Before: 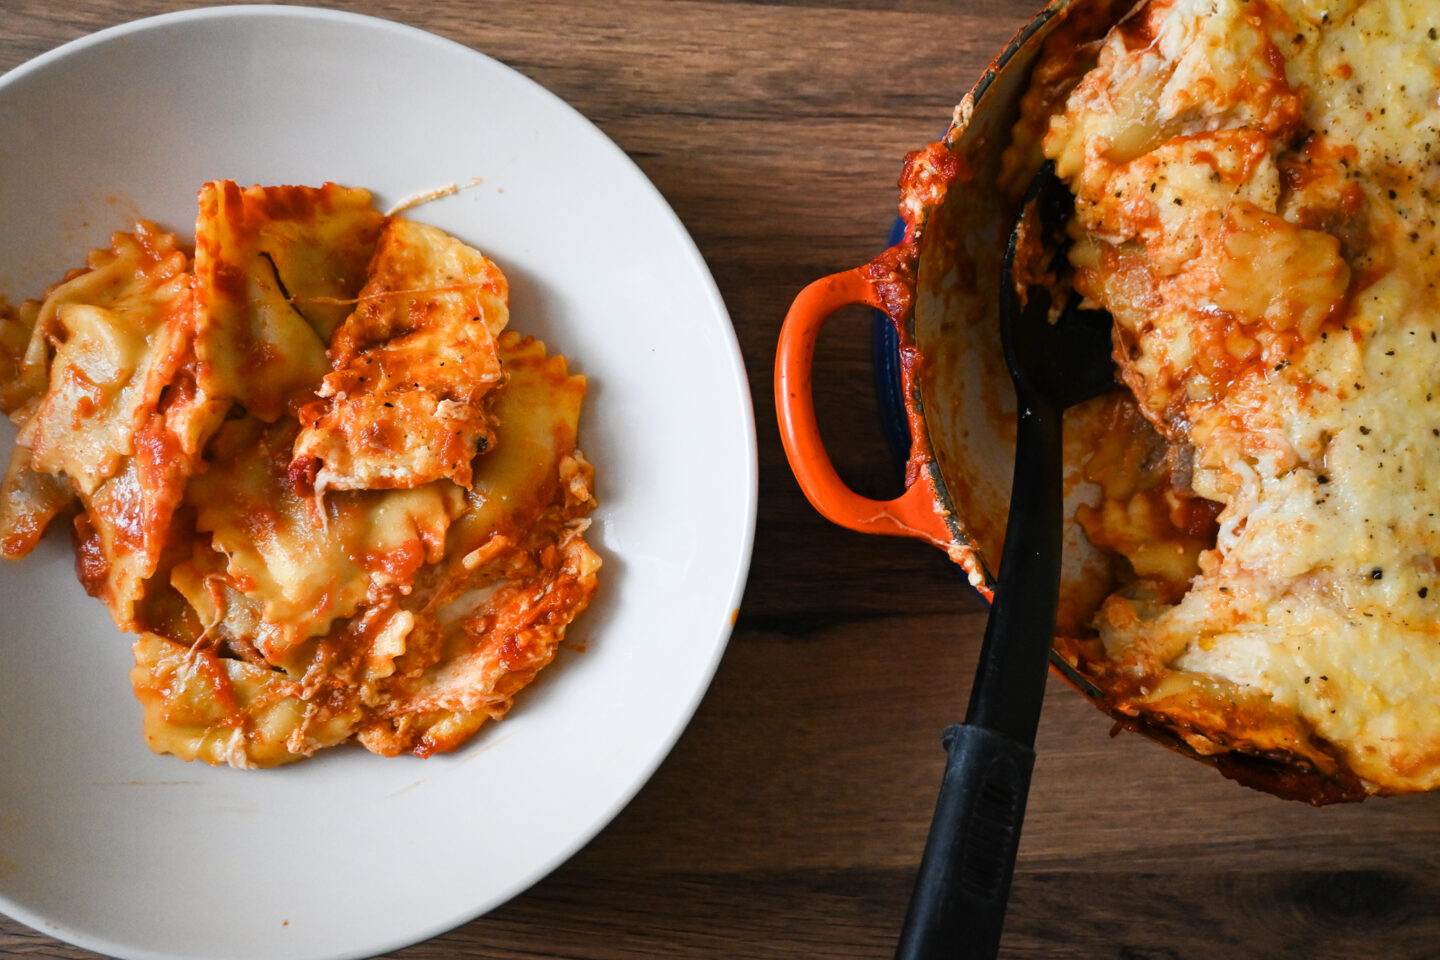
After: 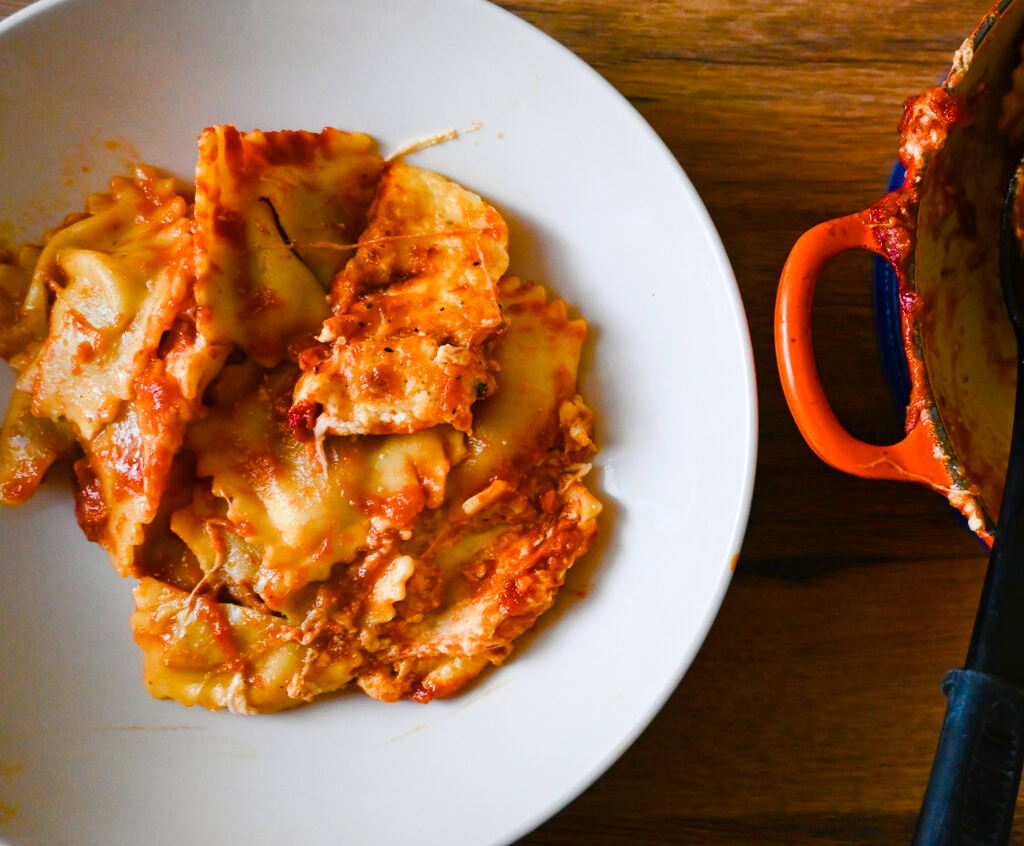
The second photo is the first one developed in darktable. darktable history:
color balance rgb: perceptual saturation grading › global saturation 24.74%, perceptual saturation grading › highlights -51.22%, perceptual saturation grading › mid-tones 19.16%, perceptual saturation grading › shadows 60.98%, global vibrance 50%
crop: top 5.803%, right 27.864%, bottom 5.804%
